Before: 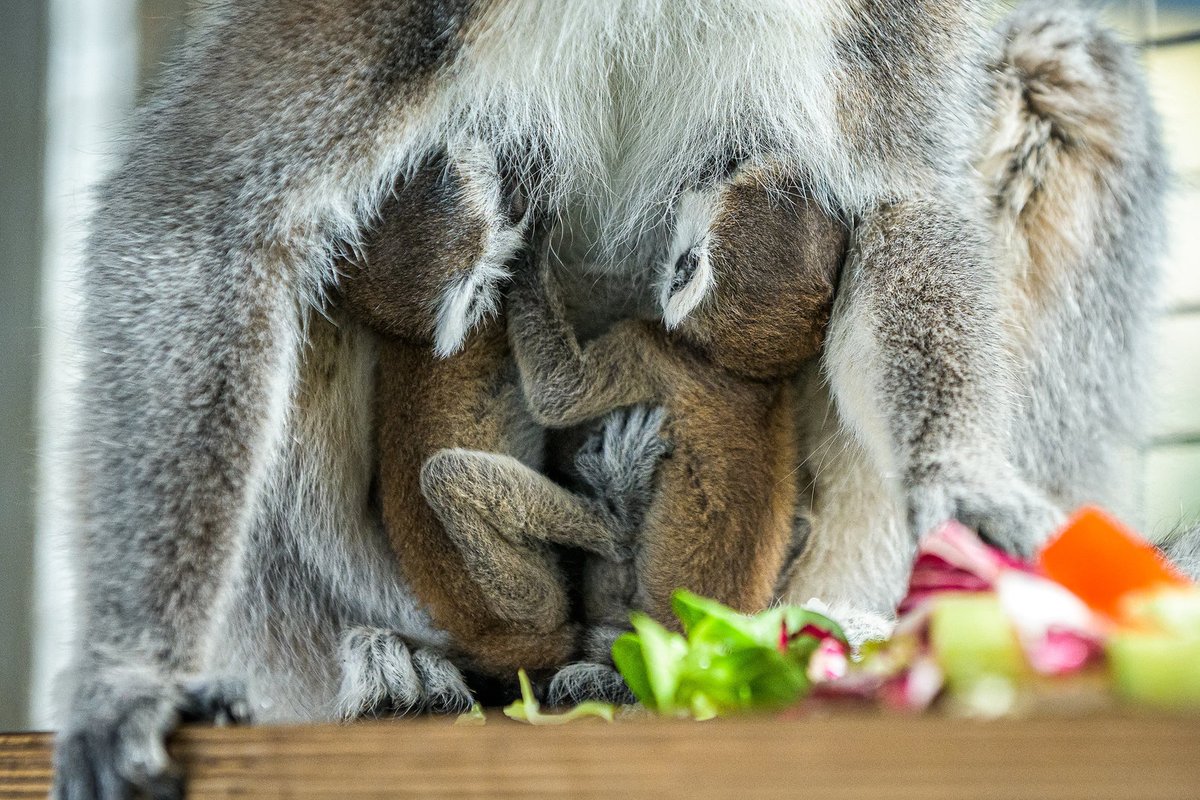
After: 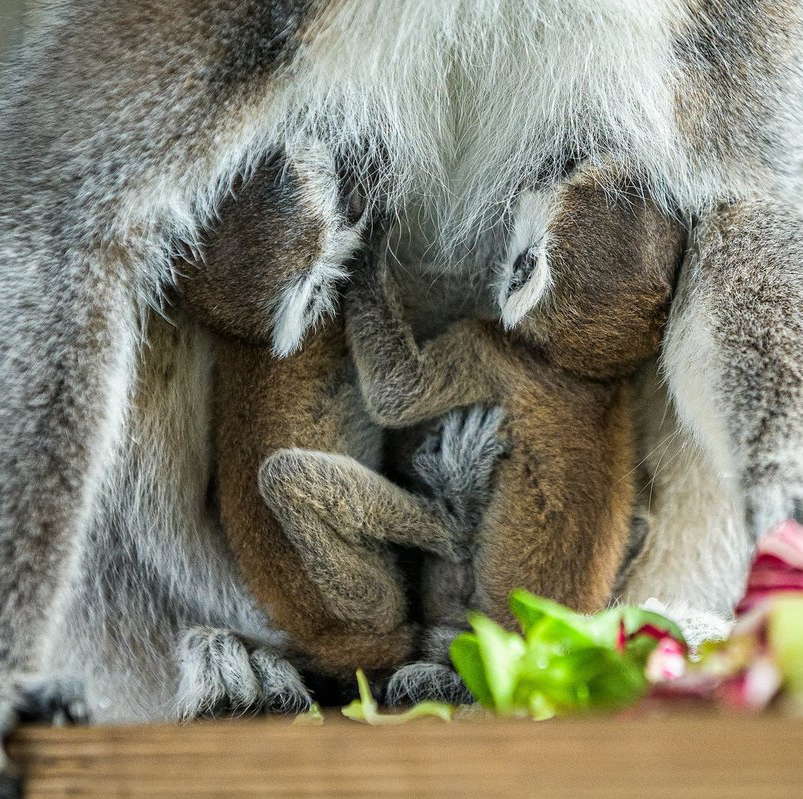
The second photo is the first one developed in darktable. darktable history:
crop and rotate: left 13.509%, right 19.492%
